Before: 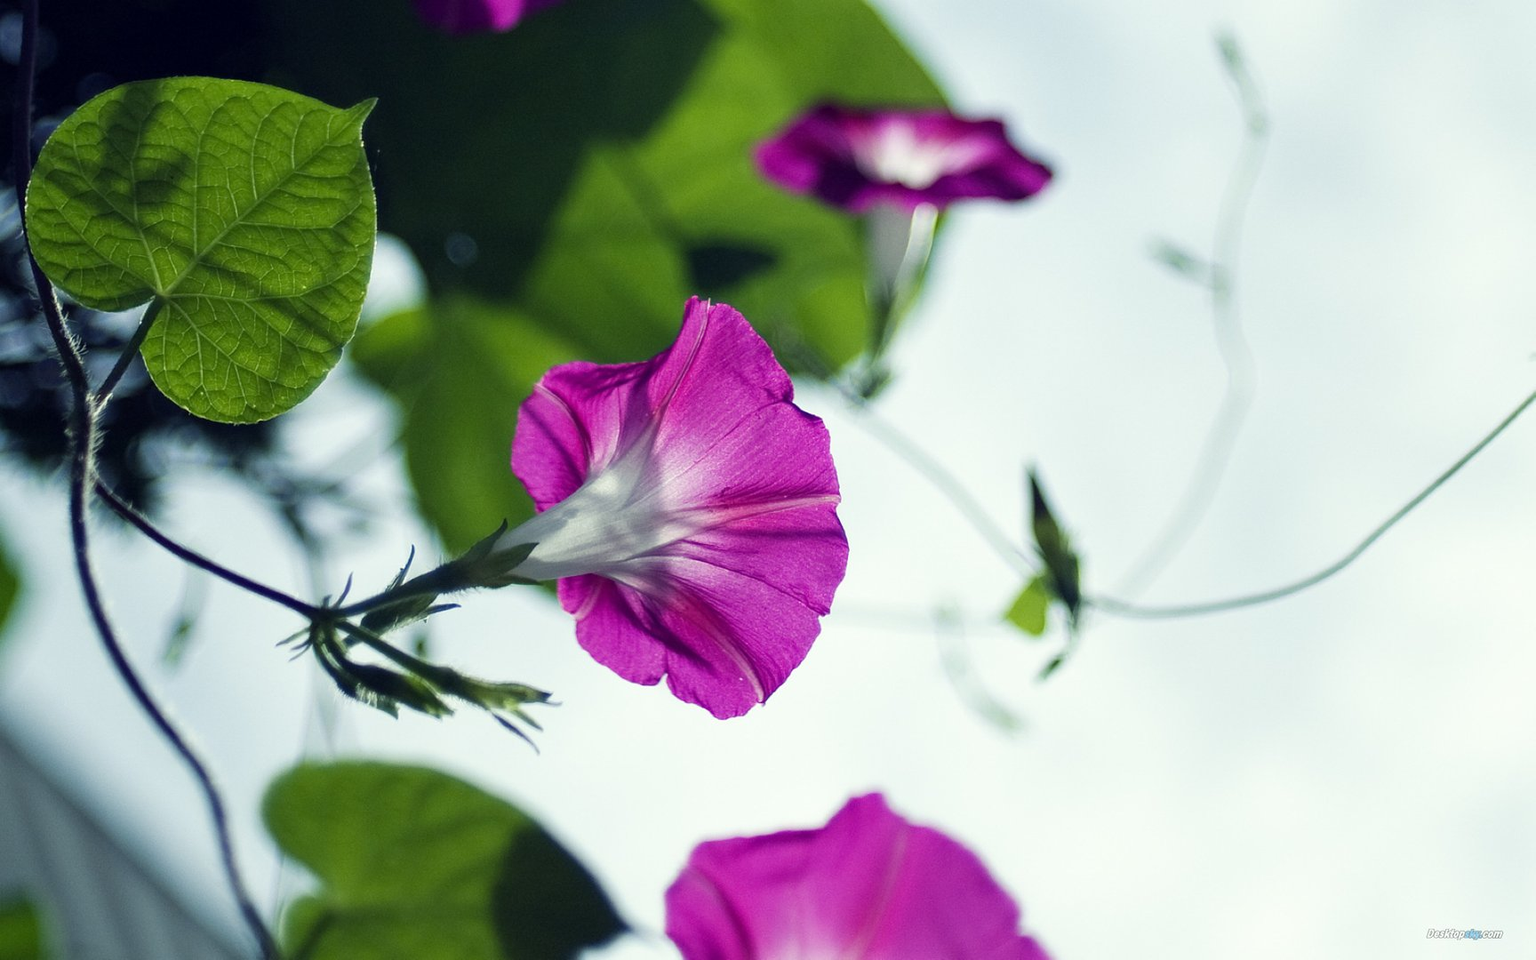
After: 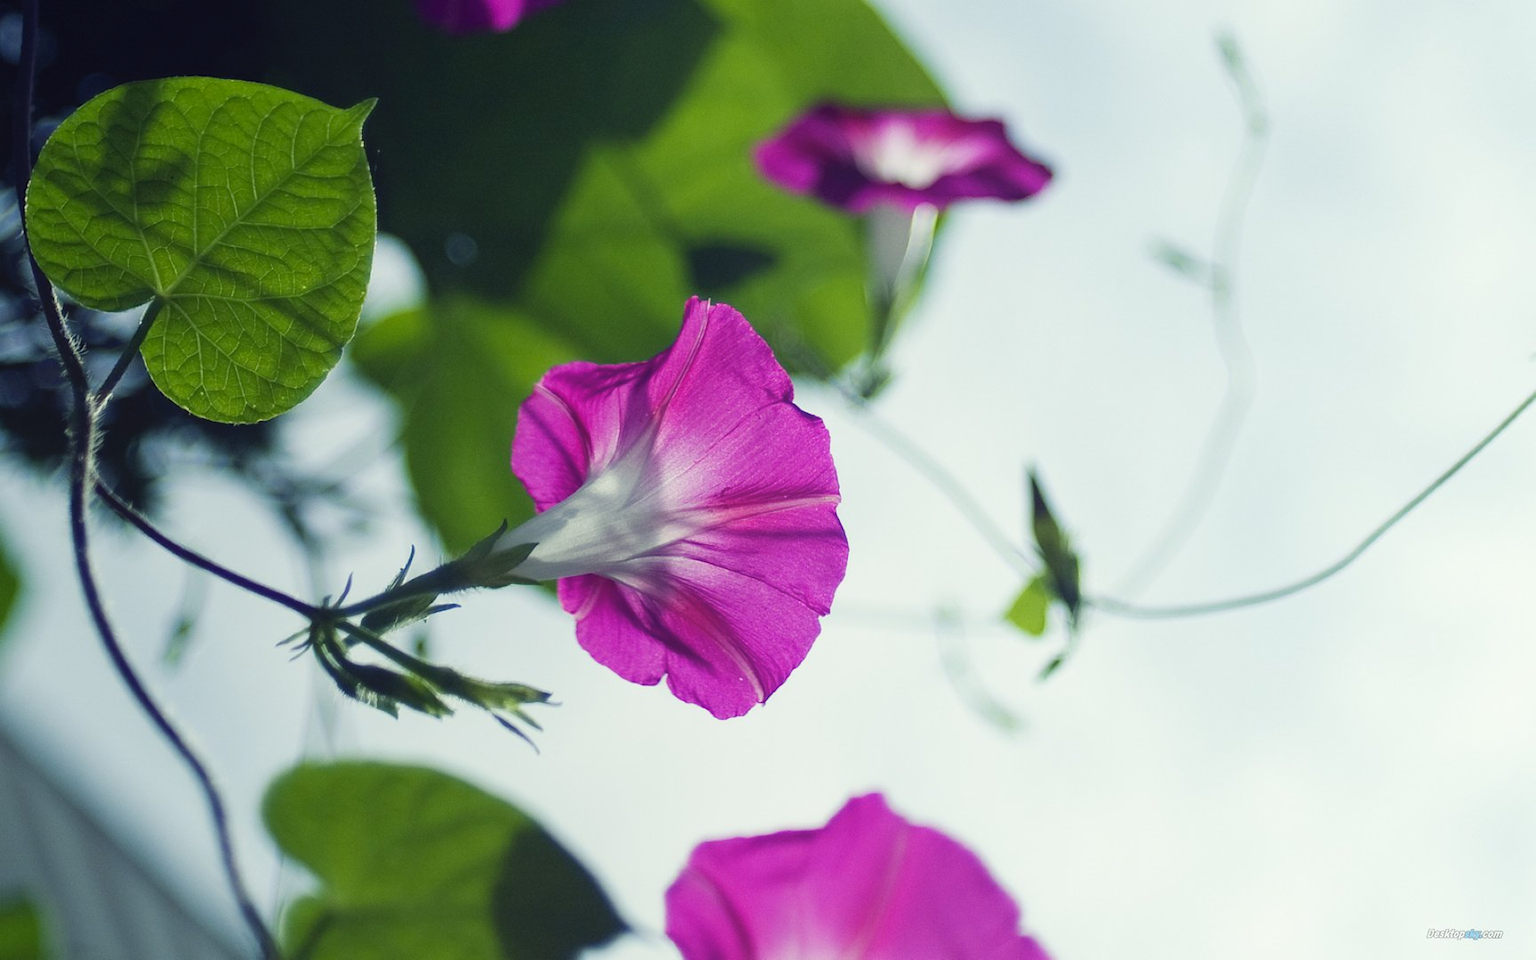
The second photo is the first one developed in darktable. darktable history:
local contrast: highlights 70%, shadows 68%, detail 82%, midtone range 0.324
